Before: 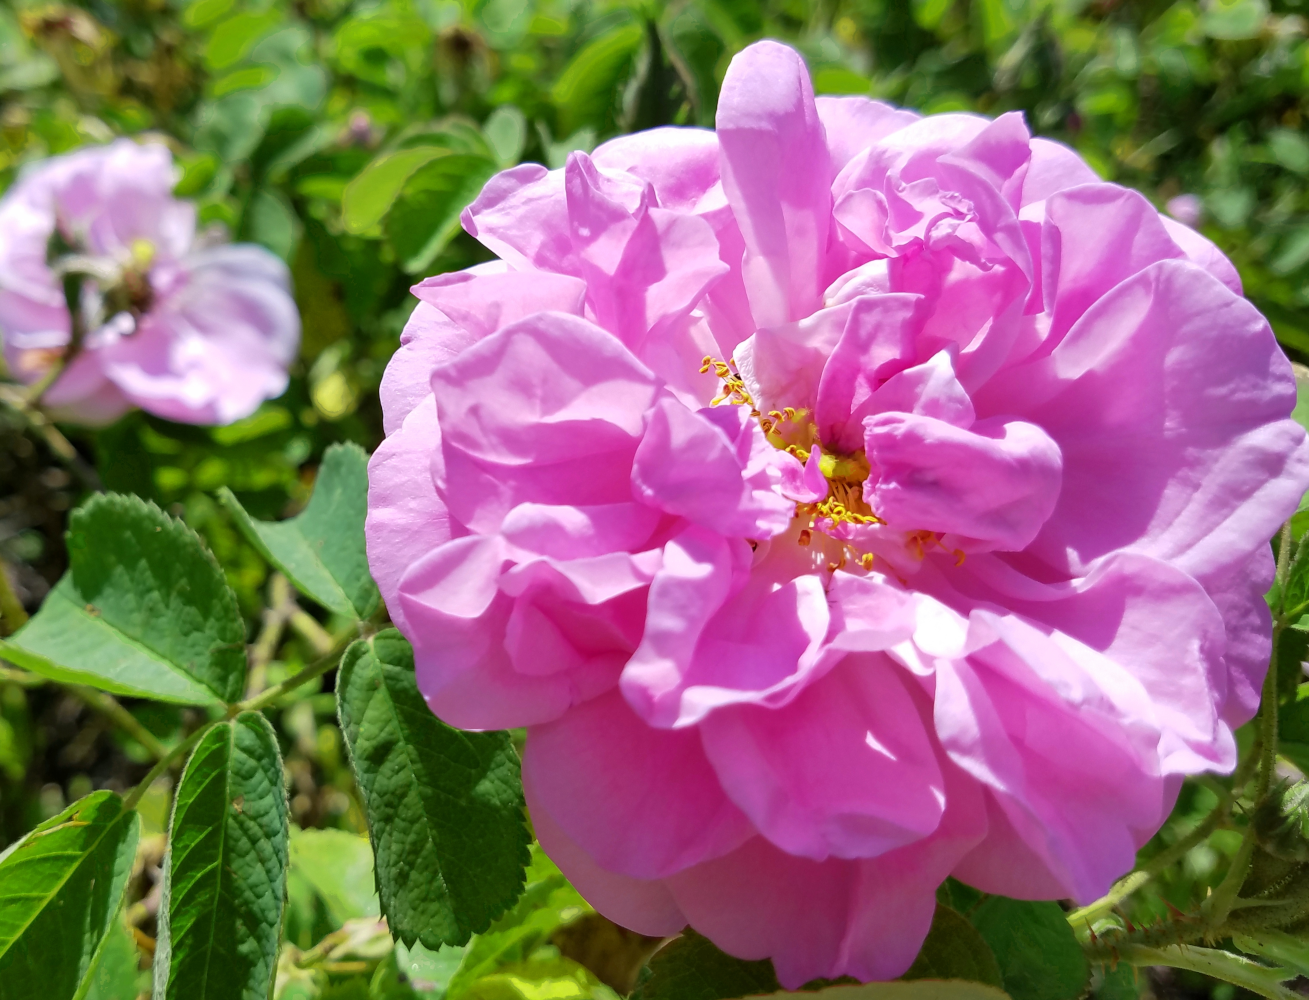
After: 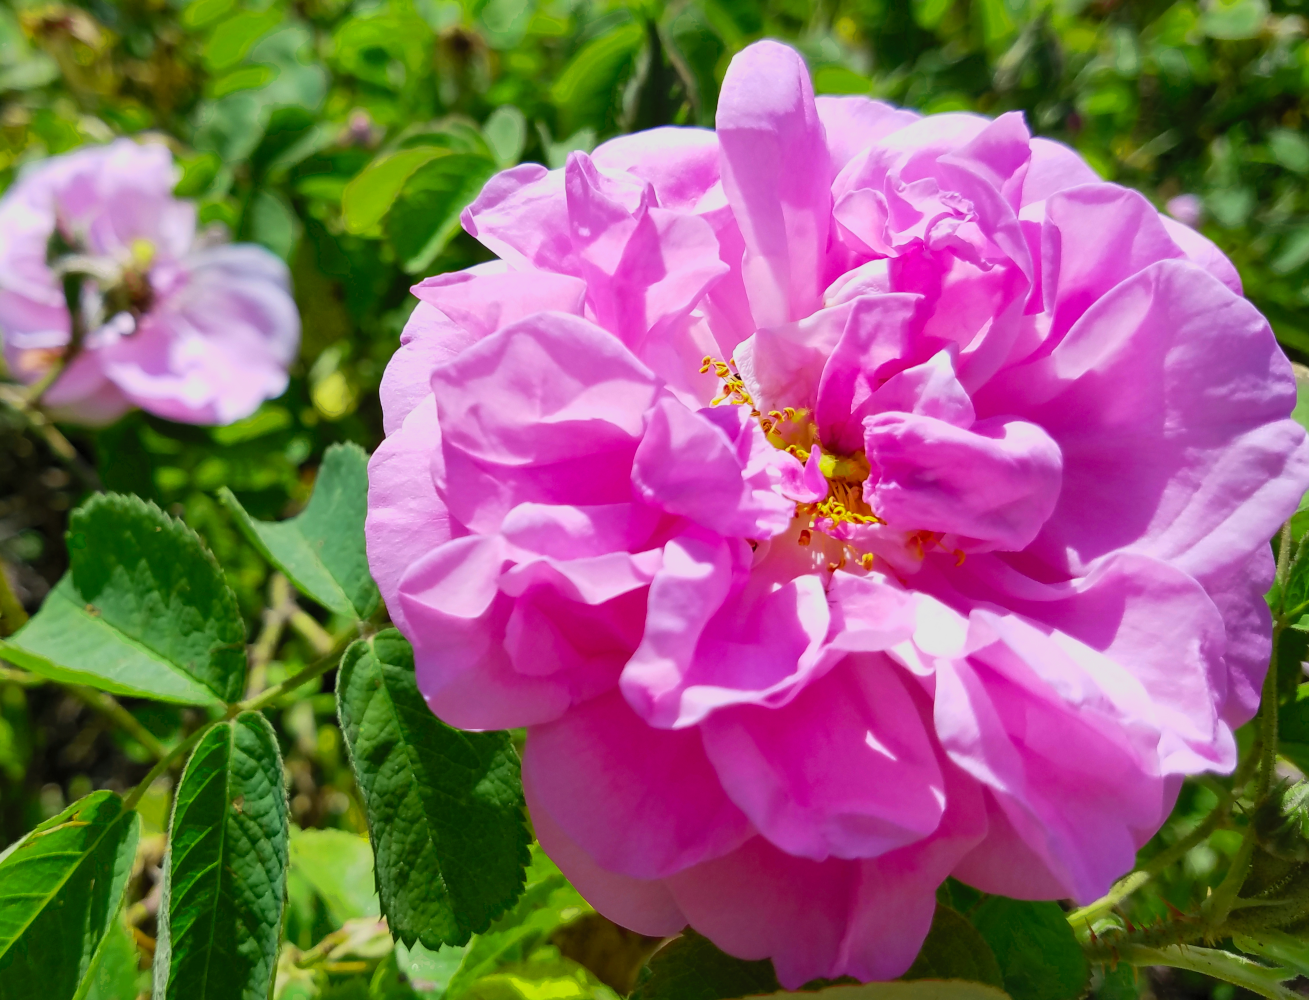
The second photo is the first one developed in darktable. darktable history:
contrast brightness saturation: contrast 0.239, brightness 0.245, saturation 0.383
exposure: black level correction 0, exposure -0.833 EV, compensate exposure bias true, compensate highlight preservation false
